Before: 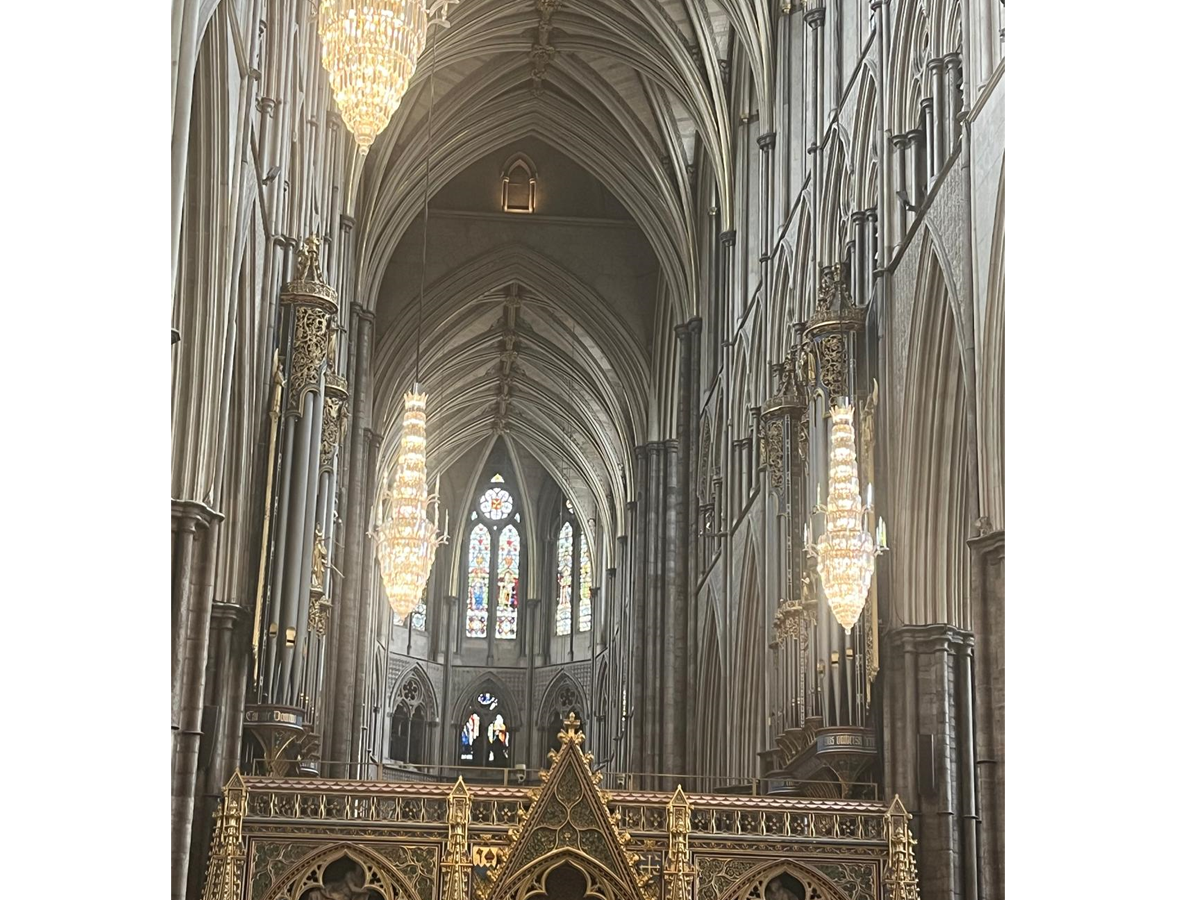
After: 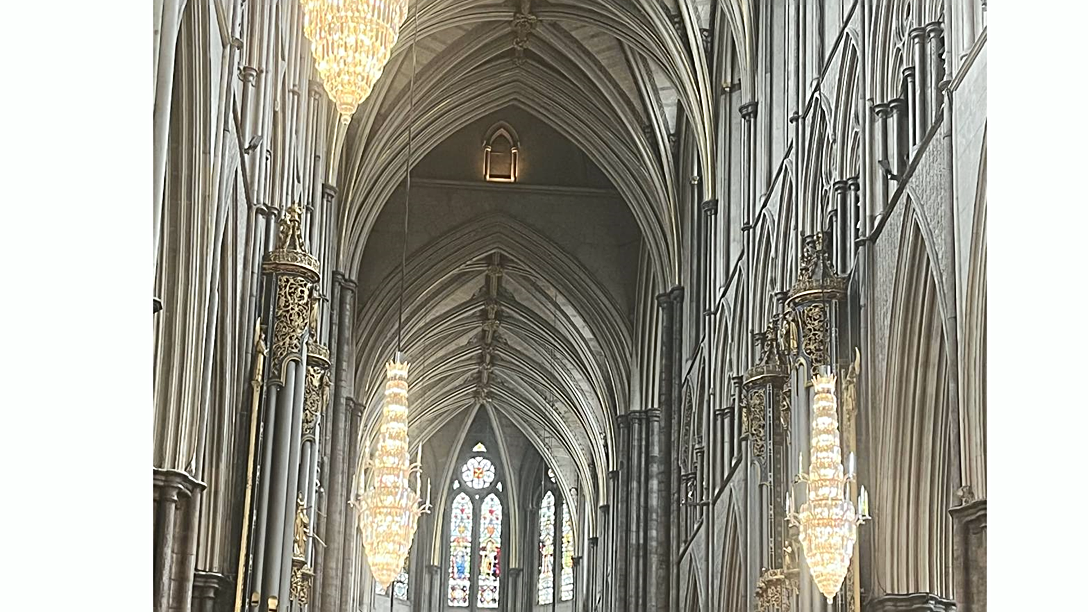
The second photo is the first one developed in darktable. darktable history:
crop: left 1.509%, top 3.452%, right 7.696%, bottom 28.452%
sharpen: on, module defaults
tone curve: curves: ch0 [(0, 0.01) (0.037, 0.032) (0.131, 0.108) (0.275, 0.256) (0.483, 0.512) (0.61, 0.665) (0.696, 0.742) (0.792, 0.819) (0.911, 0.925) (0.997, 0.995)]; ch1 [(0, 0) (0.308, 0.29) (0.425, 0.411) (0.492, 0.488) (0.507, 0.503) (0.53, 0.532) (0.573, 0.586) (0.683, 0.702) (0.746, 0.77) (1, 1)]; ch2 [(0, 0) (0.246, 0.233) (0.36, 0.352) (0.415, 0.415) (0.485, 0.487) (0.502, 0.504) (0.525, 0.518) (0.539, 0.539) (0.587, 0.594) (0.636, 0.652) (0.711, 0.729) (0.845, 0.855) (0.998, 0.977)], color space Lab, independent channels, preserve colors none
